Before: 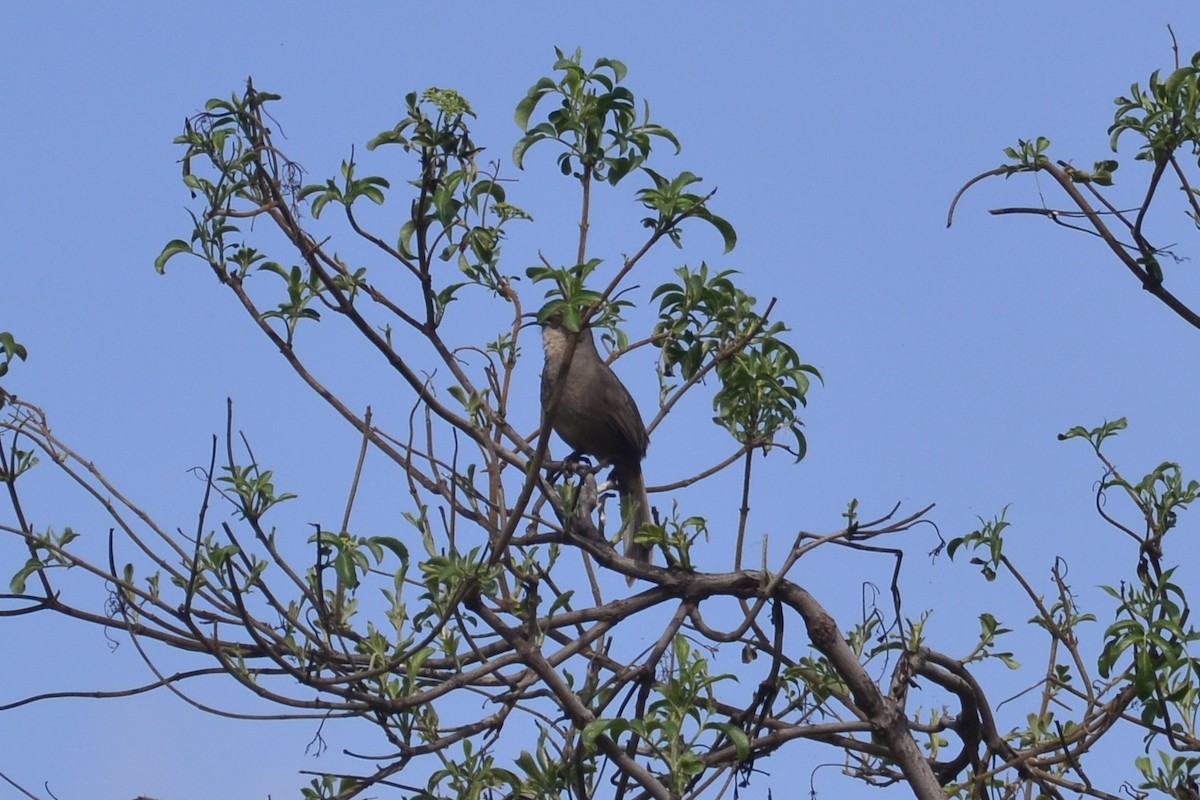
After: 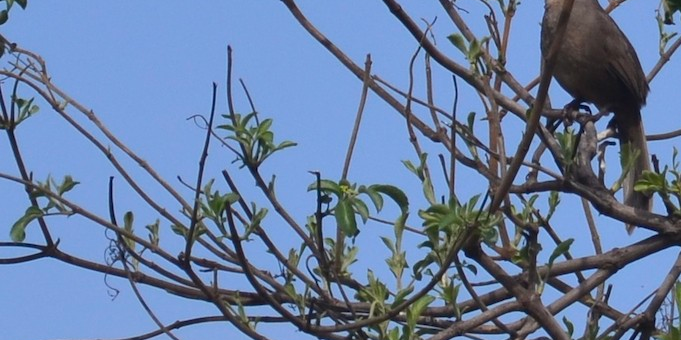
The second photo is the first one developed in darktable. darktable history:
crop: top 44.075%, right 43.193%, bottom 13.326%
